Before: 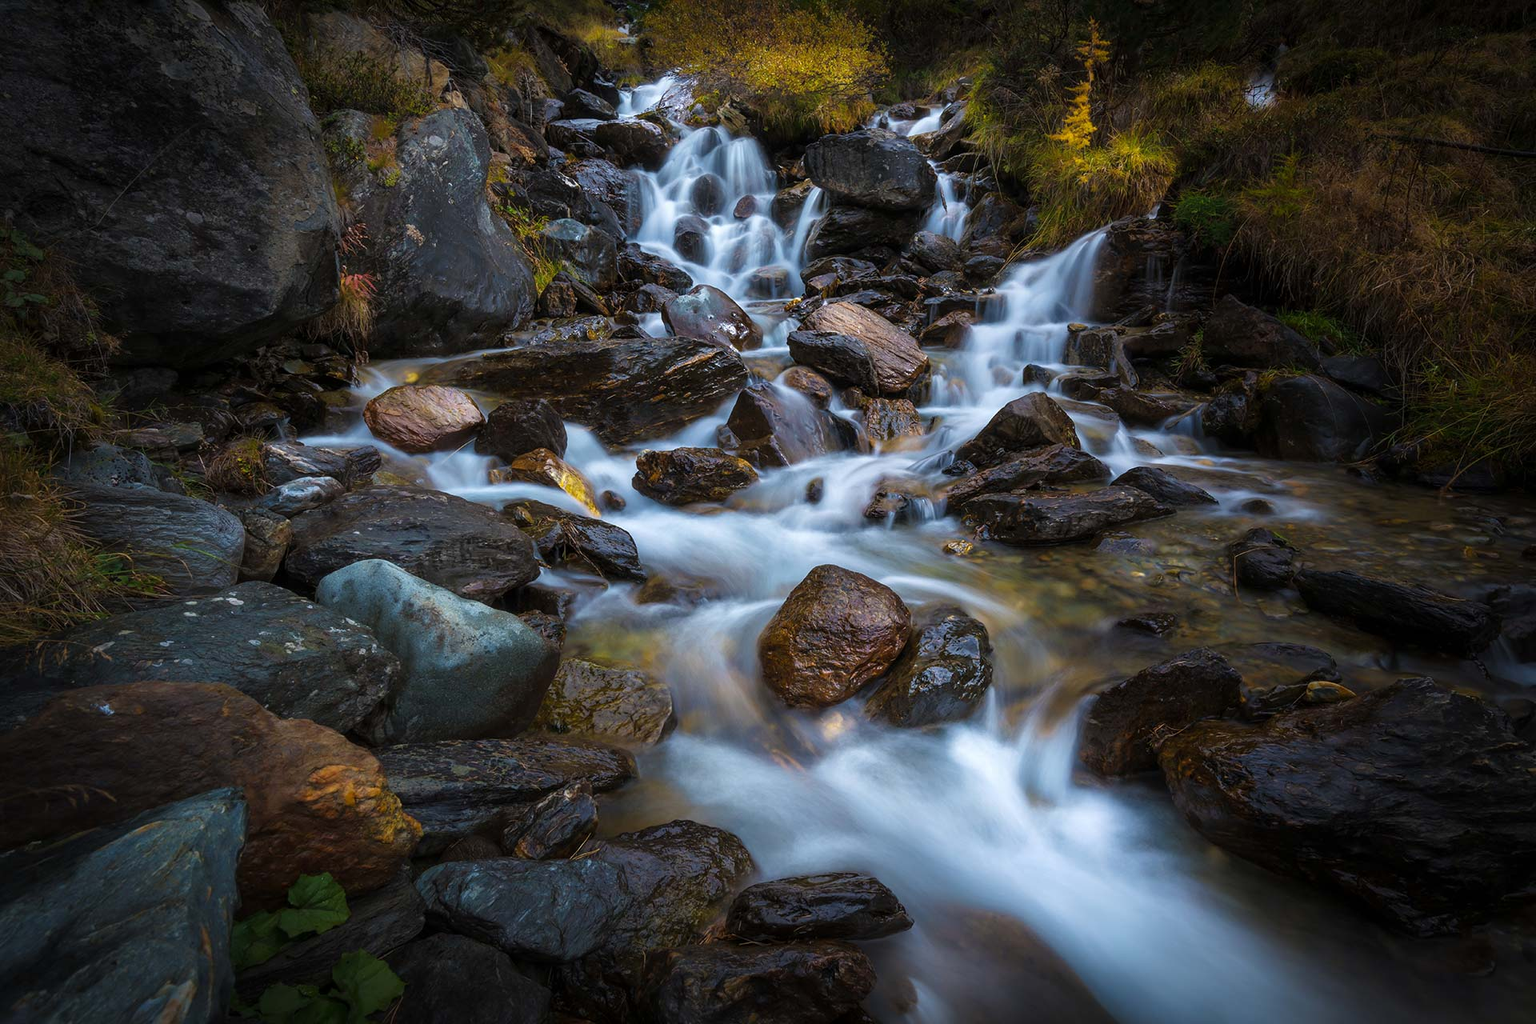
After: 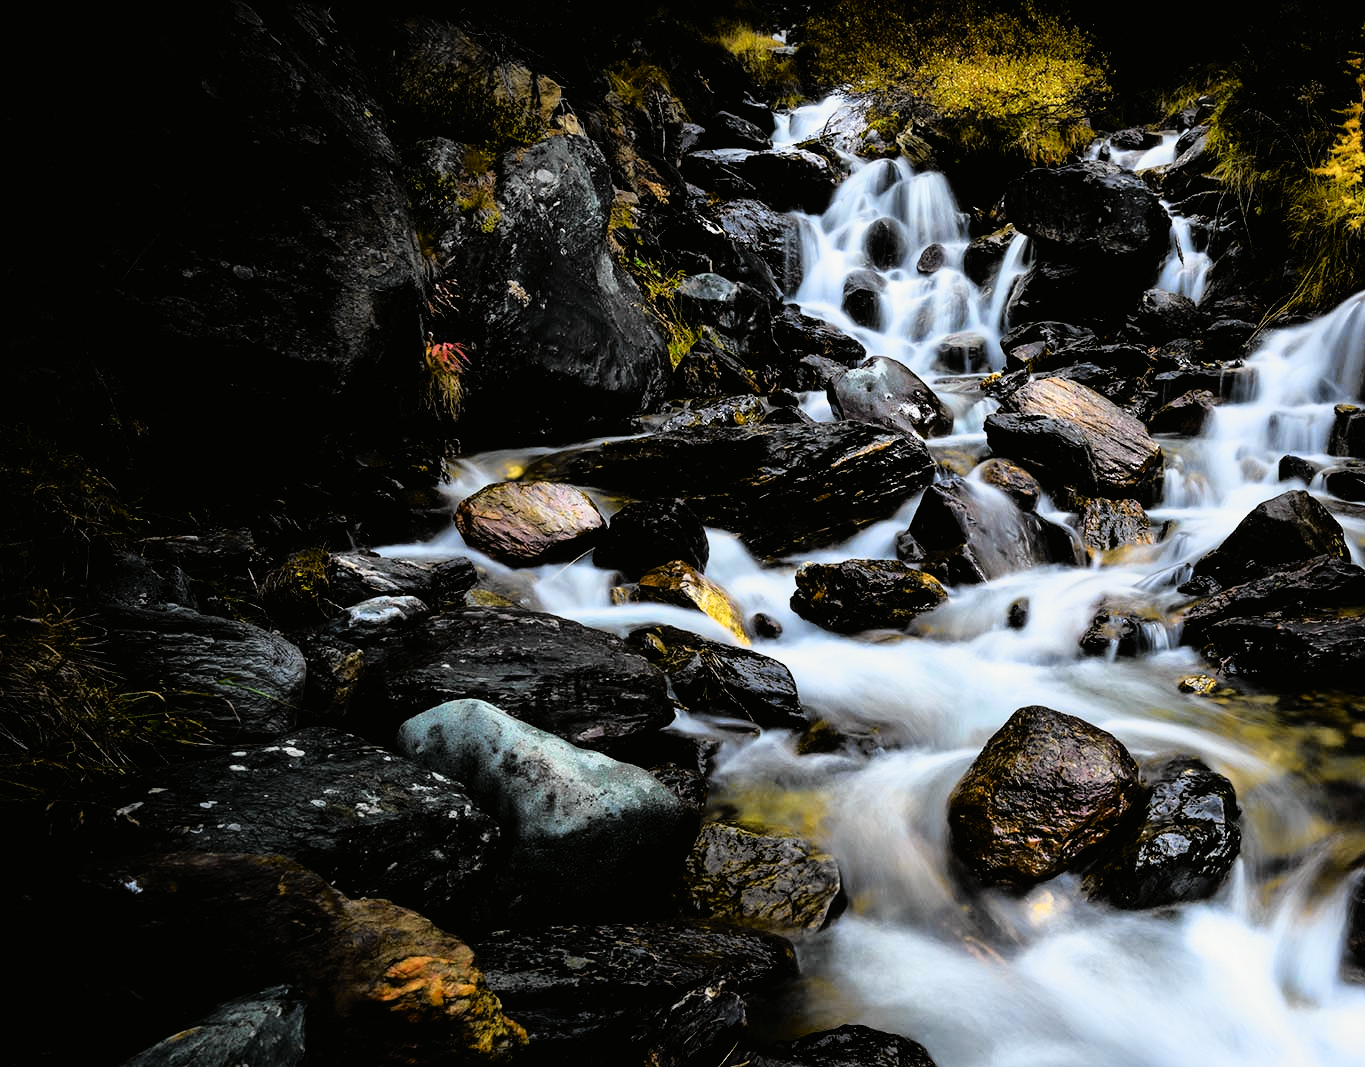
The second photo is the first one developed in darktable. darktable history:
tone curve: curves: ch0 [(0, 0.008) (0.107, 0.091) (0.278, 0.351) (0.457, 0.562) (0.628, 0.738) (0.839, 0.909) (0.998, 0.978)]; ch1 [(0, 0) (0.437, 0.408) (0.474, 0.479) (0.502, 0.5) (0.527, 0.519) (0.561, 0.575) (0.608, 0.665) (0.669, 0.748) (0.859, 0.899) (1, 1)]; ch2 [(0, 0) (0.33, 0.301) (0.421, 0.443) (0.473, 0.498) (0.502, 0.504) (0.522, 0.527) (0.549, 0.583) (0.644, 0.703) (1, 1)], color space Lab, independent channels, preserve colors none
filmic rgb: black relative exposure -3.57 EV, white relative exposure 2.29 EV, hardness 3.41
crop: right 28.885%, bottom 16.626%
